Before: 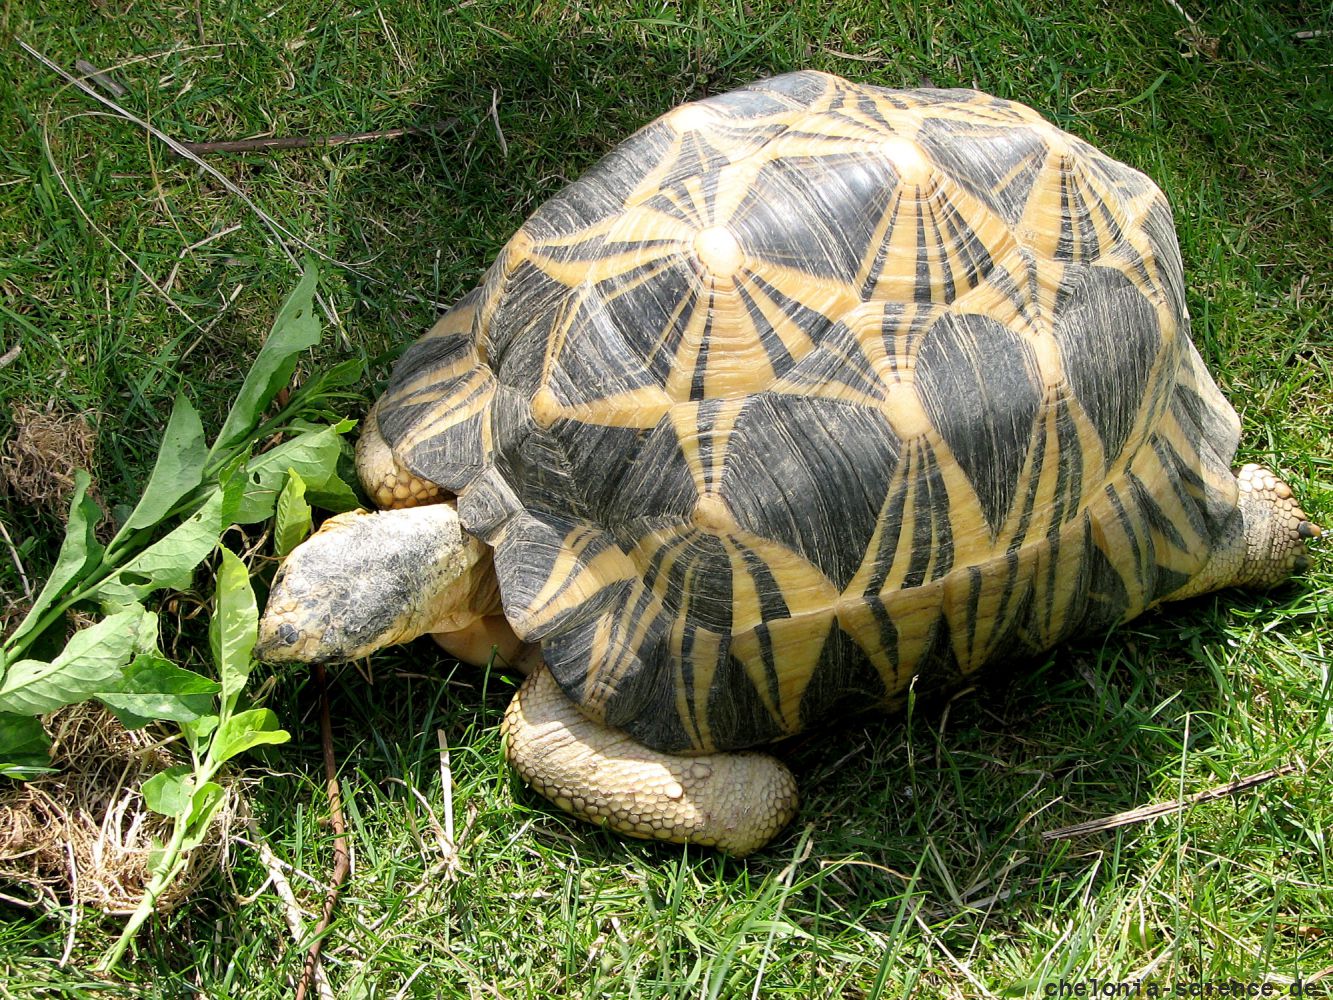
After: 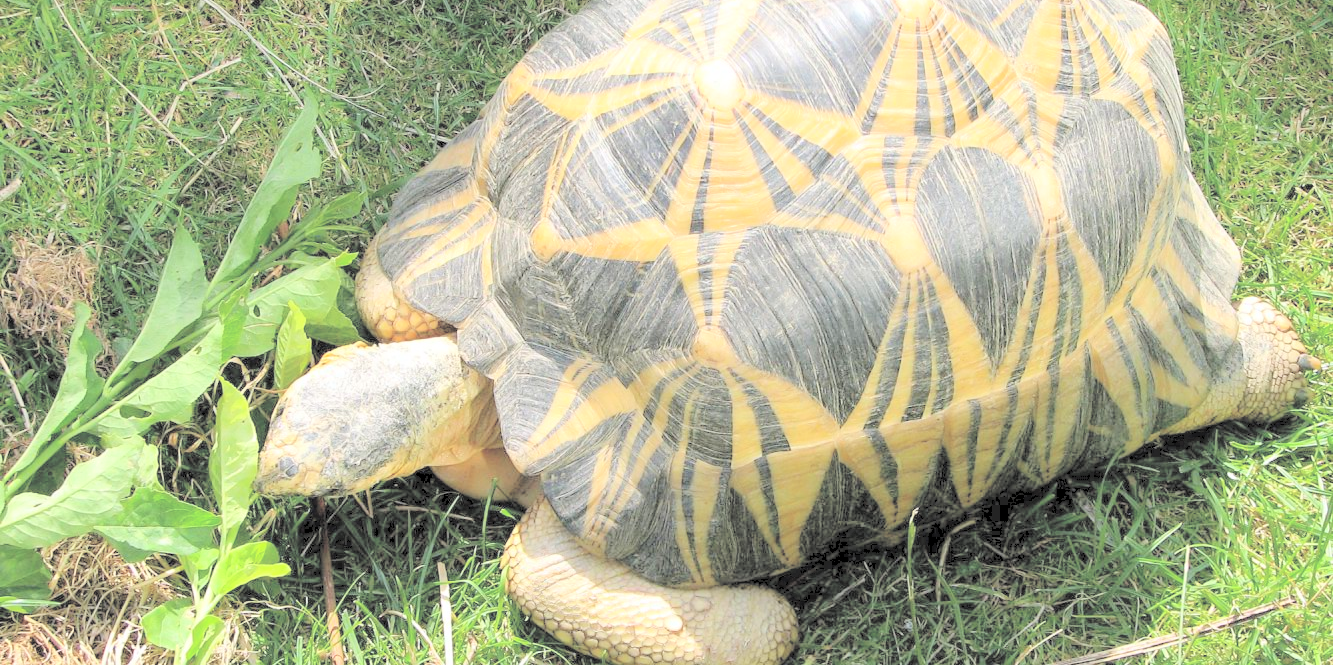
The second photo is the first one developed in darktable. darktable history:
crop: top 16.727%, bottom 16.727%
contrast brightness saturation: brightness 1
